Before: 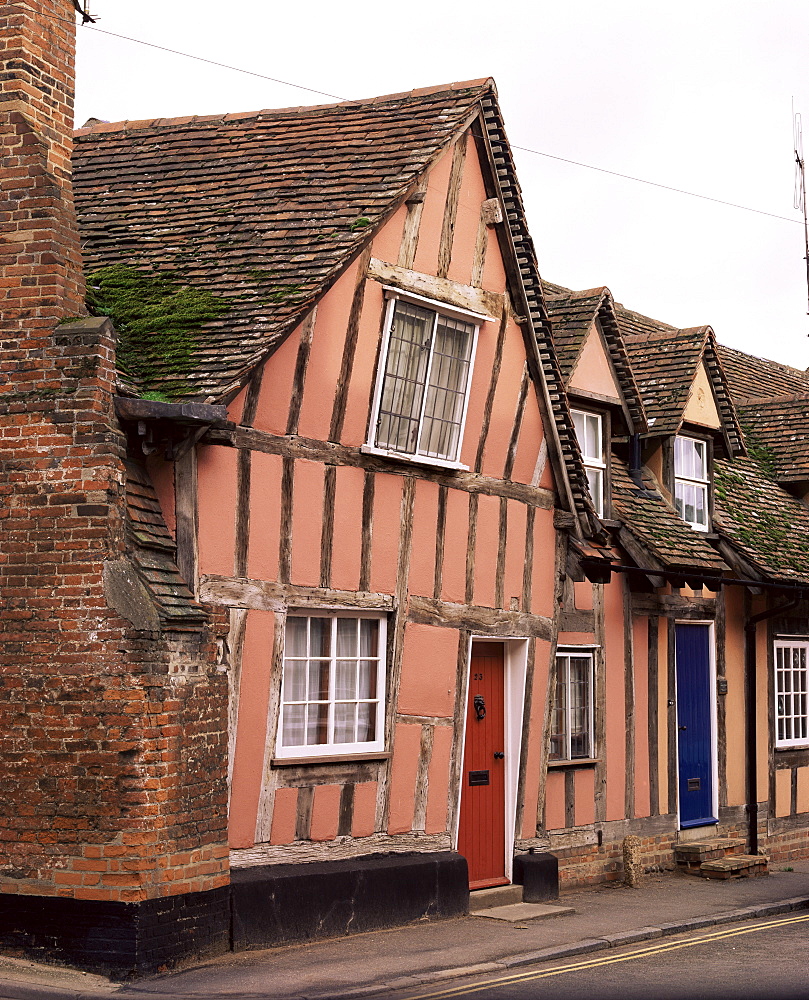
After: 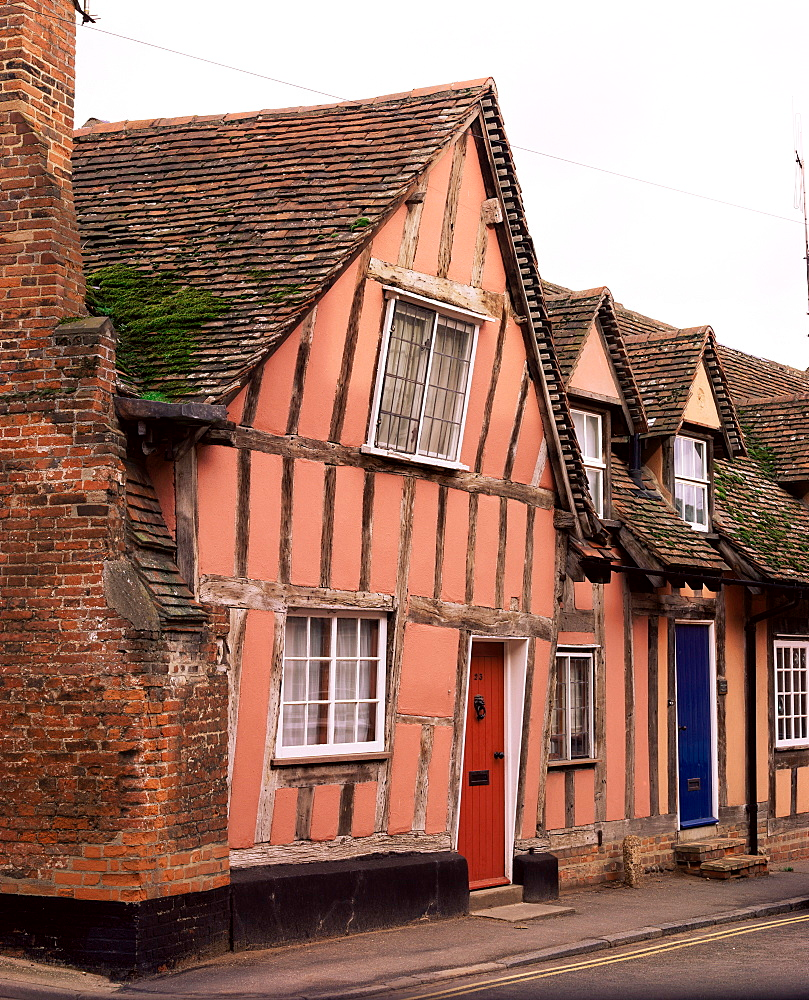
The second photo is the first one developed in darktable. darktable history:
shadows and highlights: shadows -24.88, highlights 48.25, soften with gaussian
